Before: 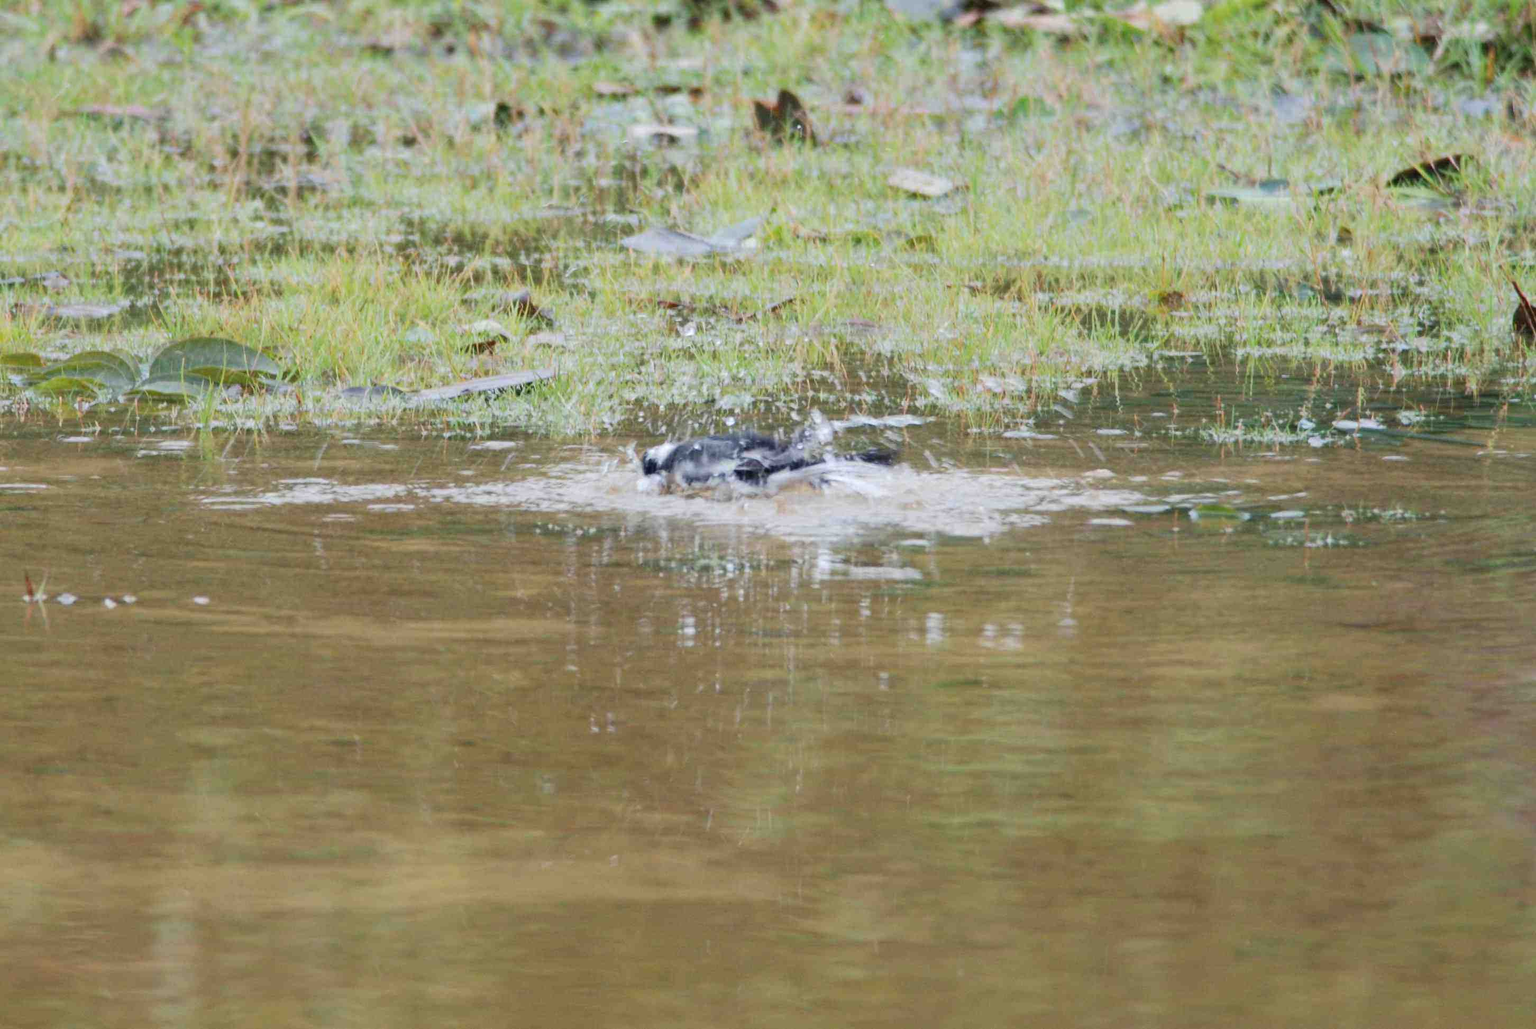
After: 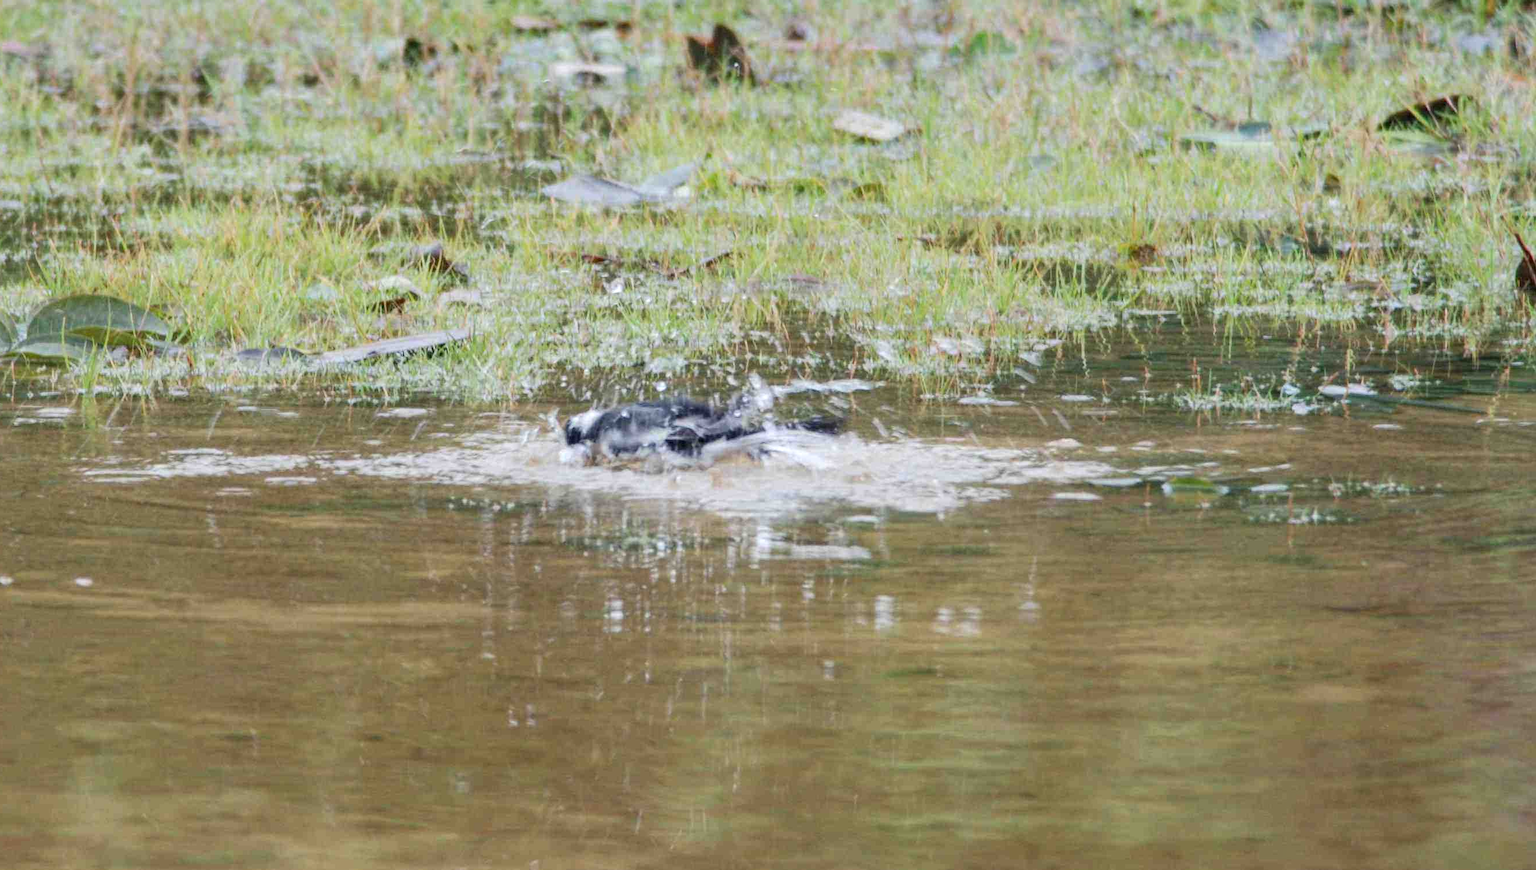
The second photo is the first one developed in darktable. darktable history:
local contrast: on, module defaults
crop: left 8.155%, top 6.611%, bottom 15.385%
